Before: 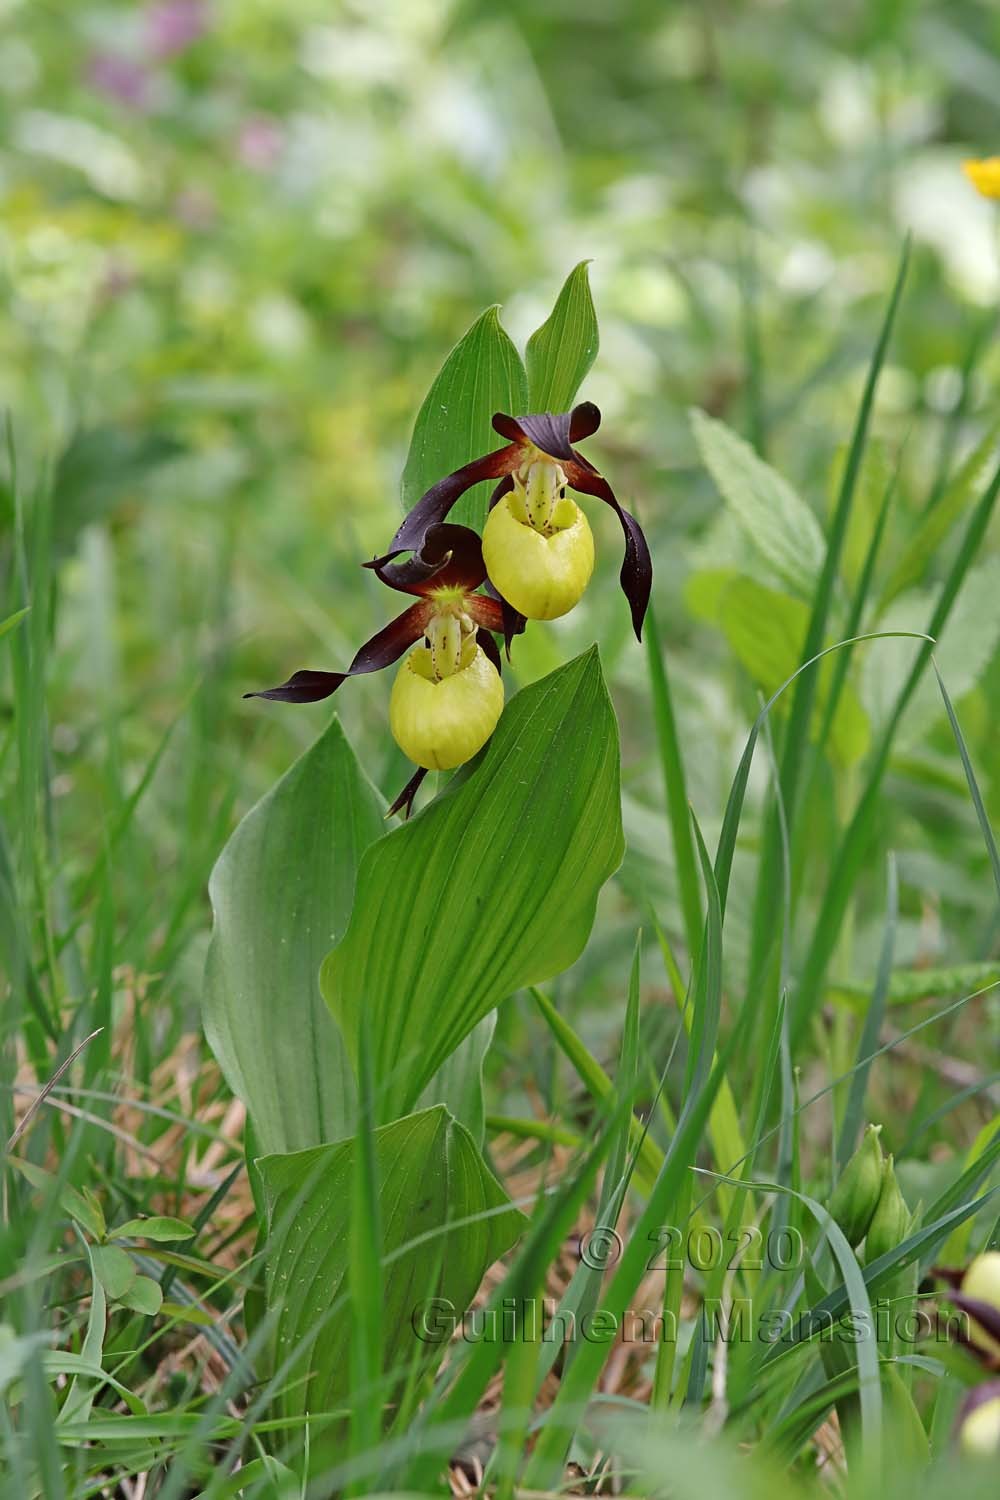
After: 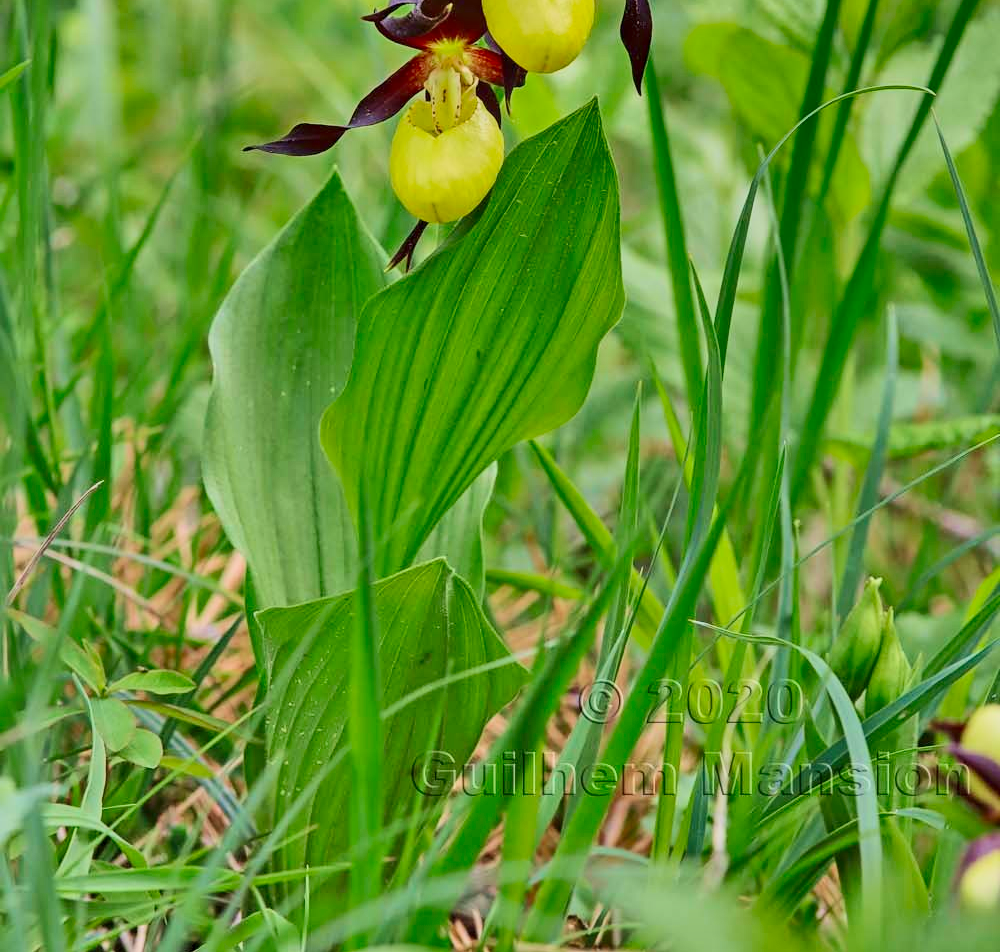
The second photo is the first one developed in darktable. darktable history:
color correction: highlights b* -0.044, saturation 0.979
velvia: on, module defaults
contrast brightness saturation: contrast 0.201, brightness -0.109, saturation 0.105
crop and rotate: top 36.498%
exposure: black level correction 0, exposure 1.607 EV, compensate exposure bias true, compensate highlight preservation false
local contrast: on, module defaults
shadows and highlights: shadows 20.89, highlights -81.64, soften with gaussian
filmic rgb: middle gray luminance 2.62%, black relative exposure -10.04 EV, white relative exposure 6.98 EV, dynamic range scaling 10.03%, target black luminance 0%, hardness 3.18, latitude 44.28%, contrast 0.669, highlights saturation mix 5.3%, shadows ↔ highlights balance 14.04%, color science v6 (2022)
